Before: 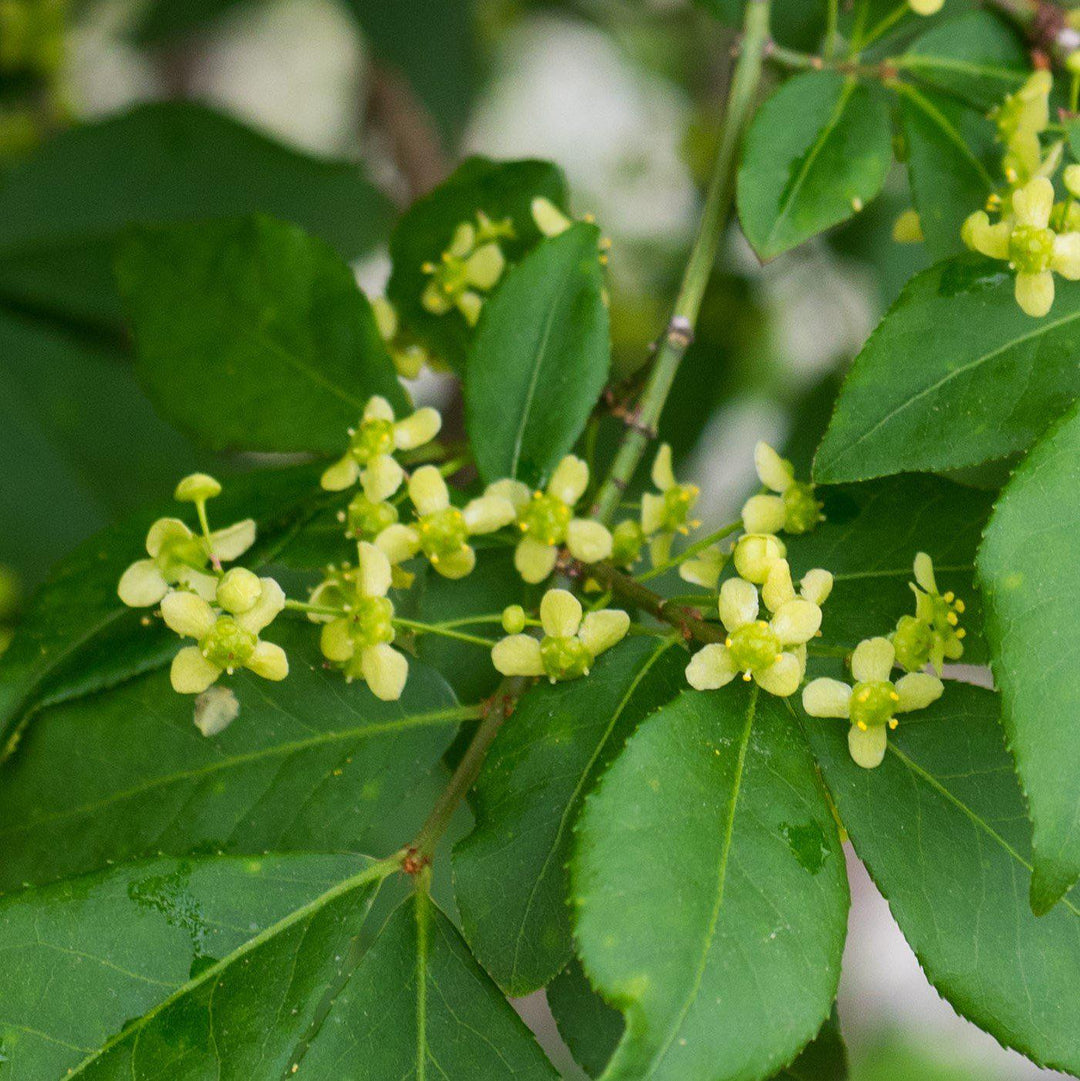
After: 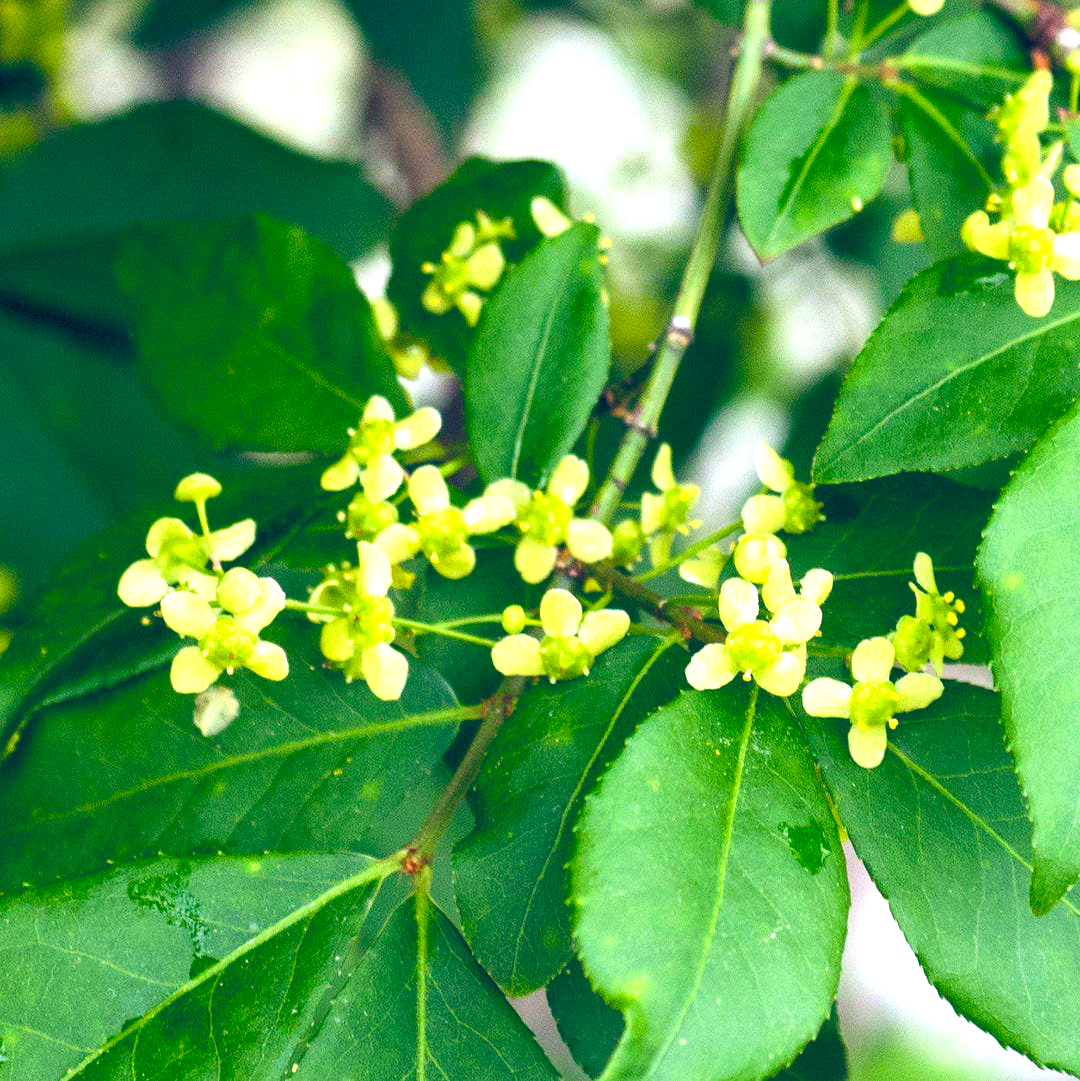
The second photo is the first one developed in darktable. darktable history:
exposure: black level correction 0, exposure 1 EV, compensate highlight preservation false
color balance rgb: shadows lift › luminance -41.13%, shadows lift › chroma 14.13%, shadows lift › hue 260°, power › luminance -3.76%, power › chroma 0.56%, power › hue 40.37°, highlights gain › luminance 16.81%, highlights gain › chroma 2.94%, highlights gain › hue 260°, global offset › luminance -0.29%, global offset › chroma 0.31%, global offset › hue 260°, perceptual saturation grading › global saturation 20%, perceptual saturation grading › highlights -13.92%, perceptual saturation grading › shadows 50%
